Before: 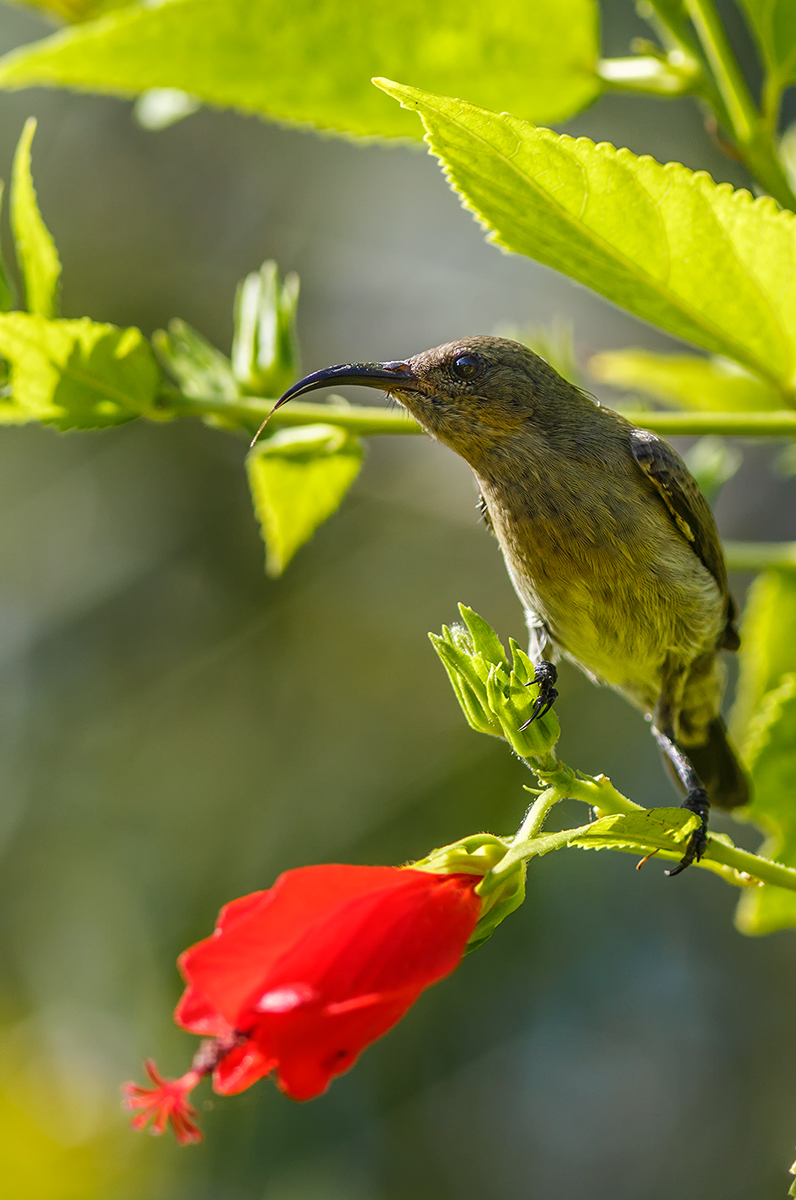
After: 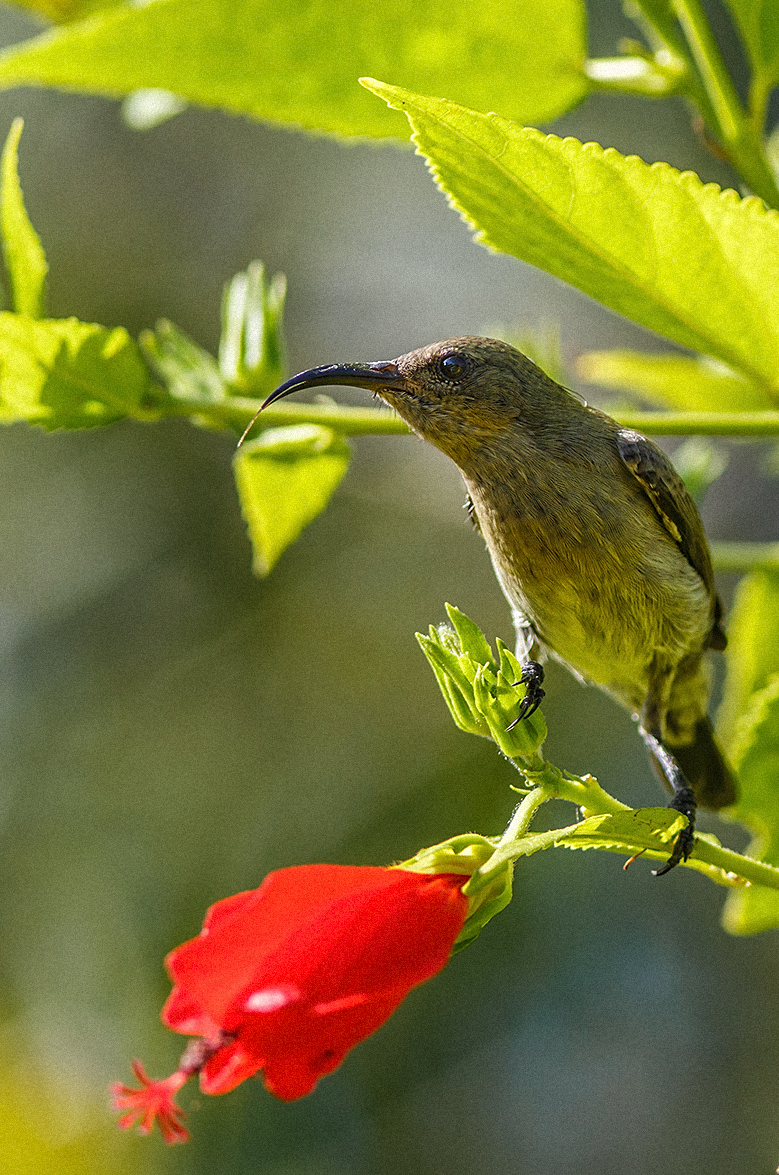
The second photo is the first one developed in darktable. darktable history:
sharpen: amount 0.2
exposure: compensate highlight preservation false
crop: left 1.743%, right 0.268%, bottom 2.011%
grain: mid-tones bias 0%
